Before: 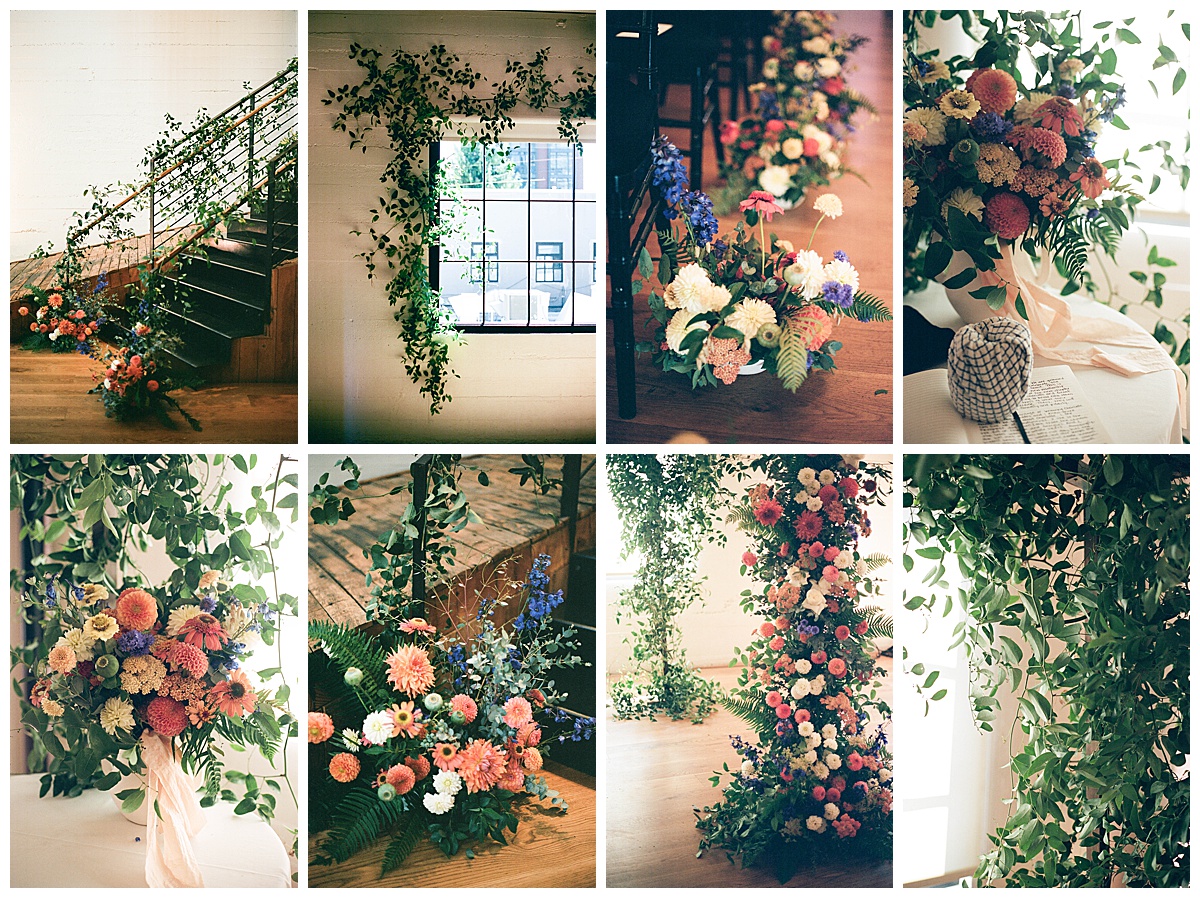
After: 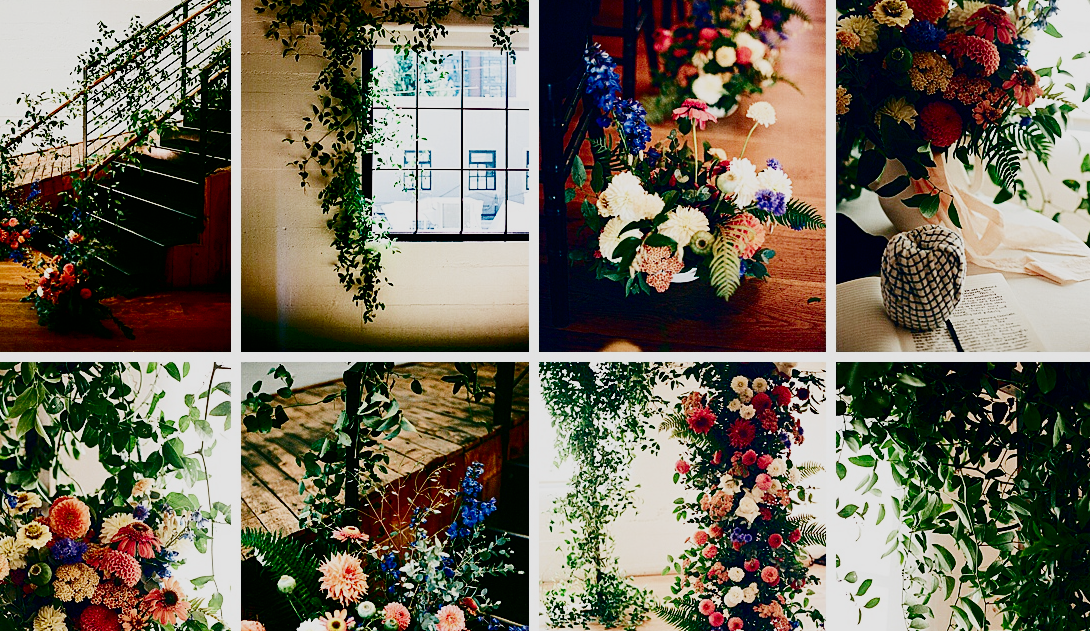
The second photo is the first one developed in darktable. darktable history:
crop: left 5.596%, top 10.314%, right 3.534%, bottom 19.395%
sigmoid: contrast 1.69, skew -0.23, preserve hue 0%, red attenuation 0.1, red rotation 0.035, green attenuation 0.1, green rotation -0.017, blue attenuation 0.15, blue rotation -0.052, base primaries Rec2020
color balance rgb: perceptual saturation grading › global saturation 20%, perceptual saturation grading › highlights -25%, perceptual saturation grading › shadows 50%
contrast brightness saturation: contrast 0.24, brightness -0.24, saturation 0.14
exposure: exposure -0.153 EV, compensate highlight preservation false
